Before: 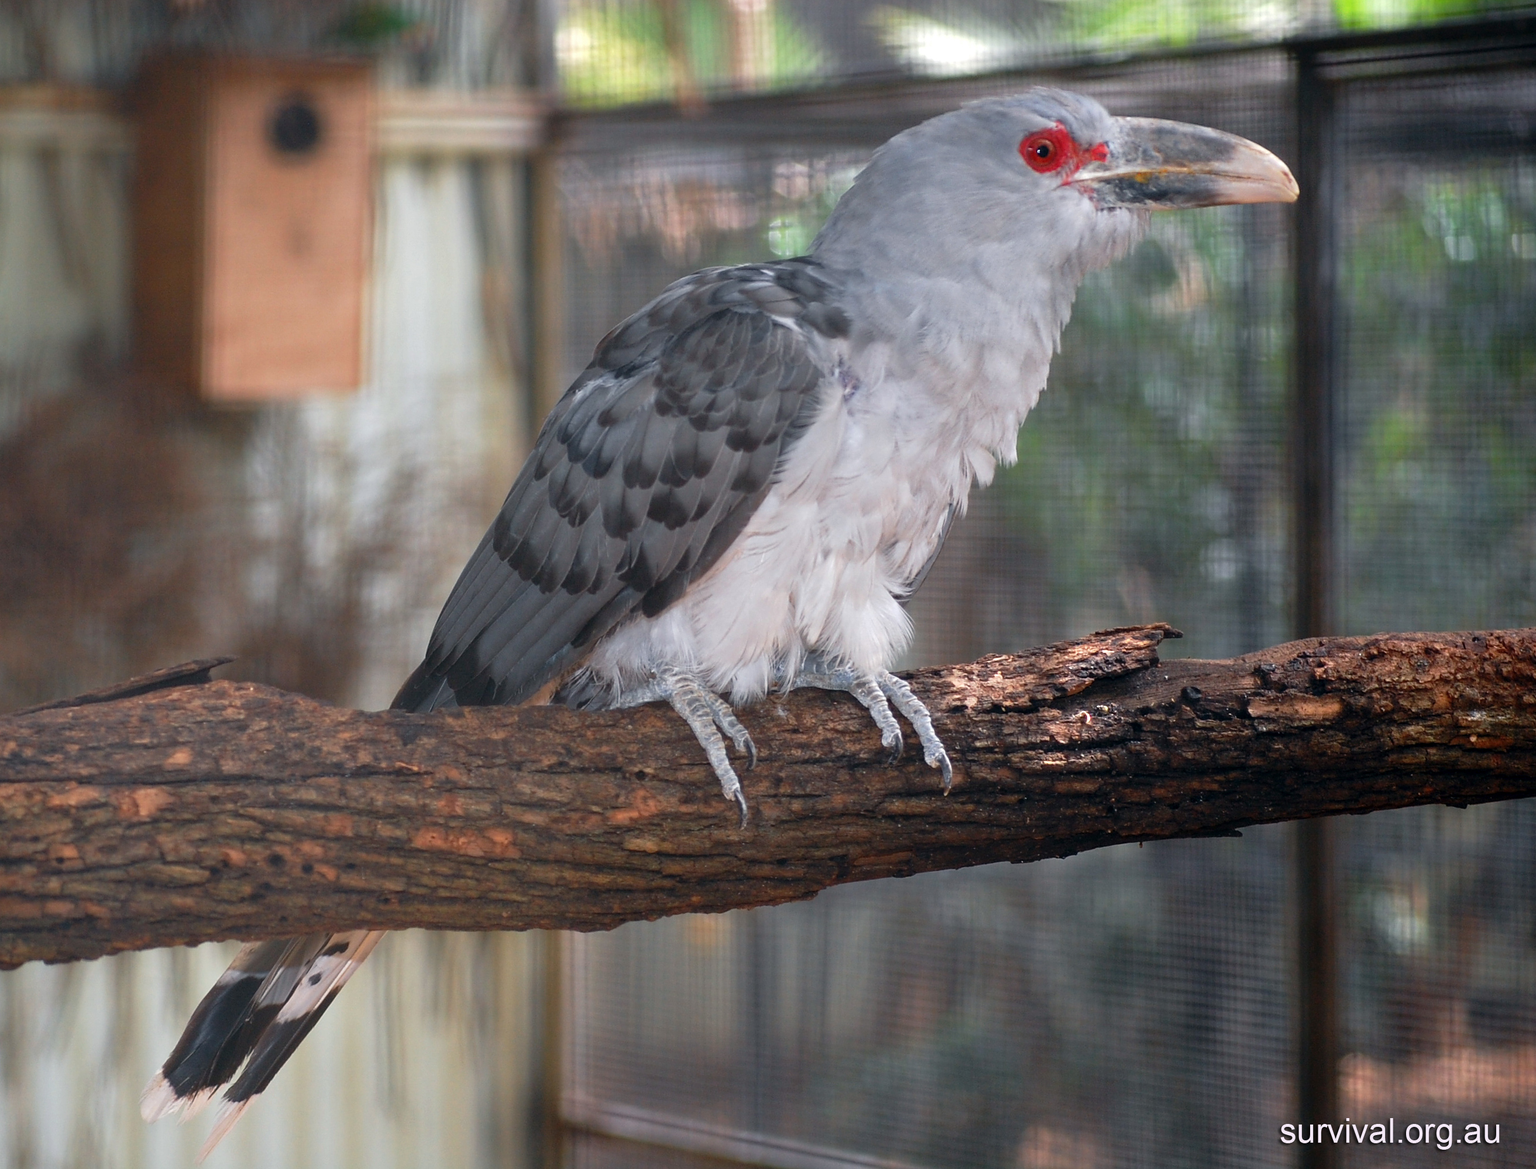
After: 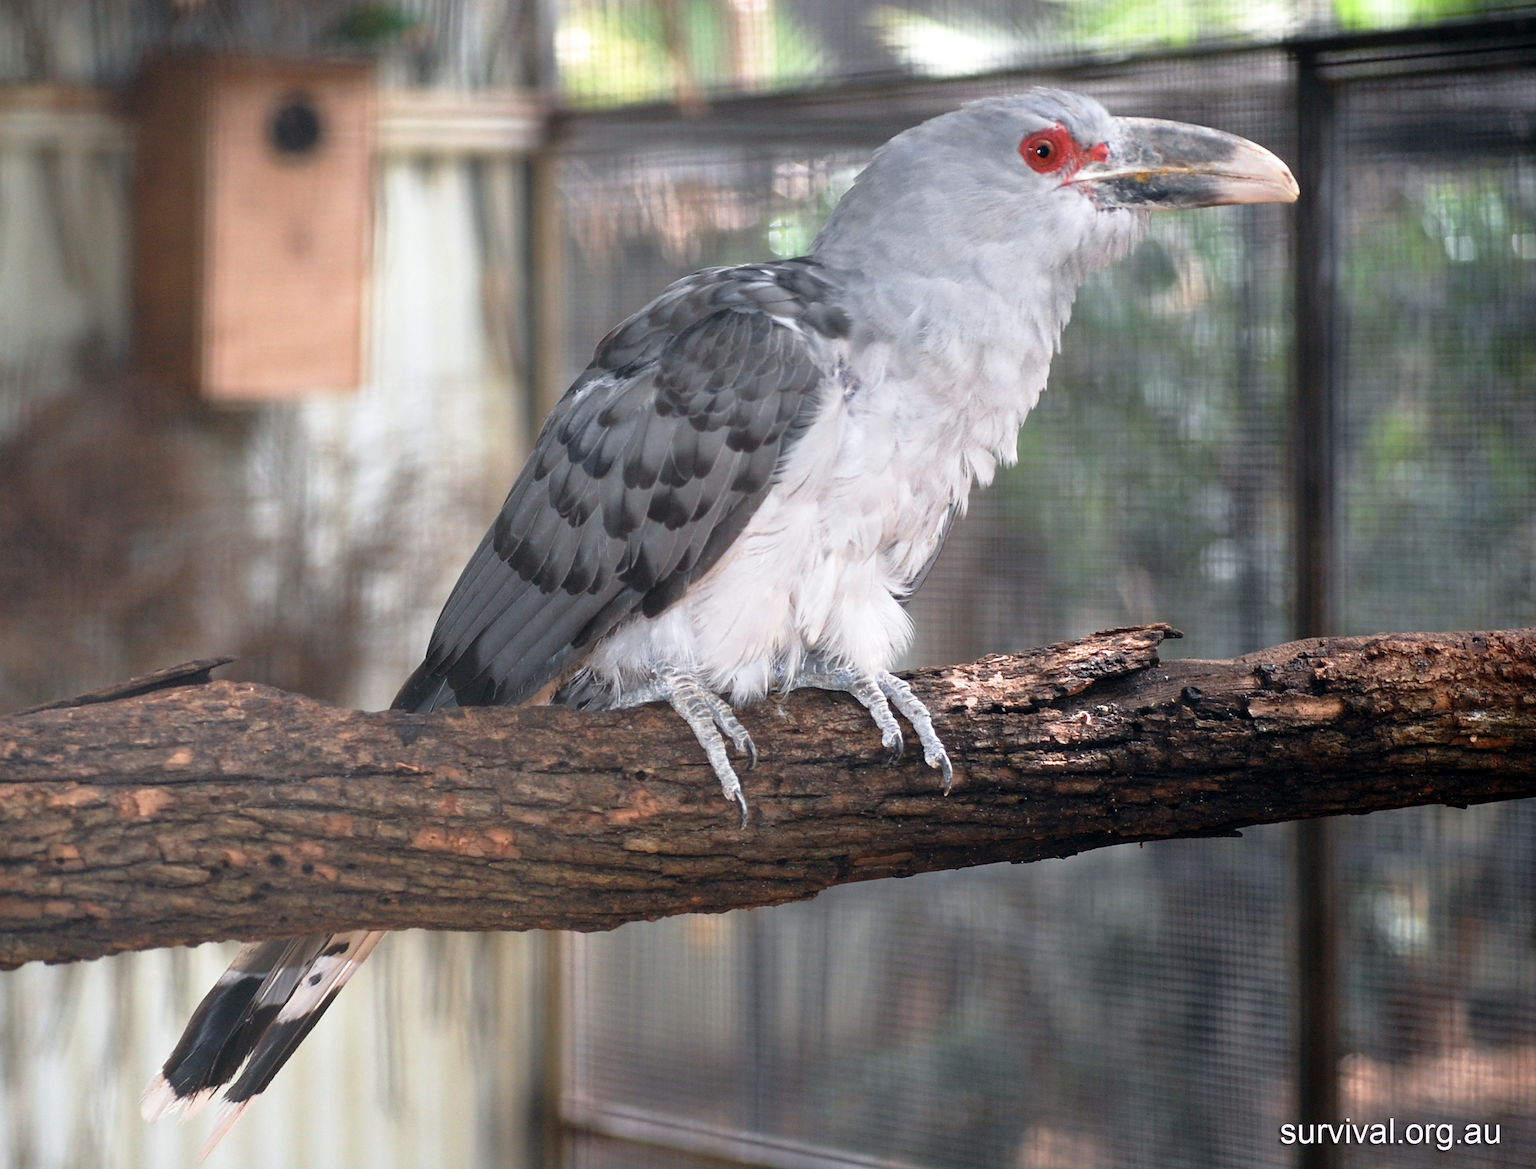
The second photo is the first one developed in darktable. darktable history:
exposure: black level correction 0.001, exposure 0.498 EV, compensate highlight preservation false
contrast brightness saturation: contrast 0.059, brightness -0.012, saturation -0.238
filmic rgb: black relative exposure -16 EV, white relative exposure 2.89 EV, hardness 10
